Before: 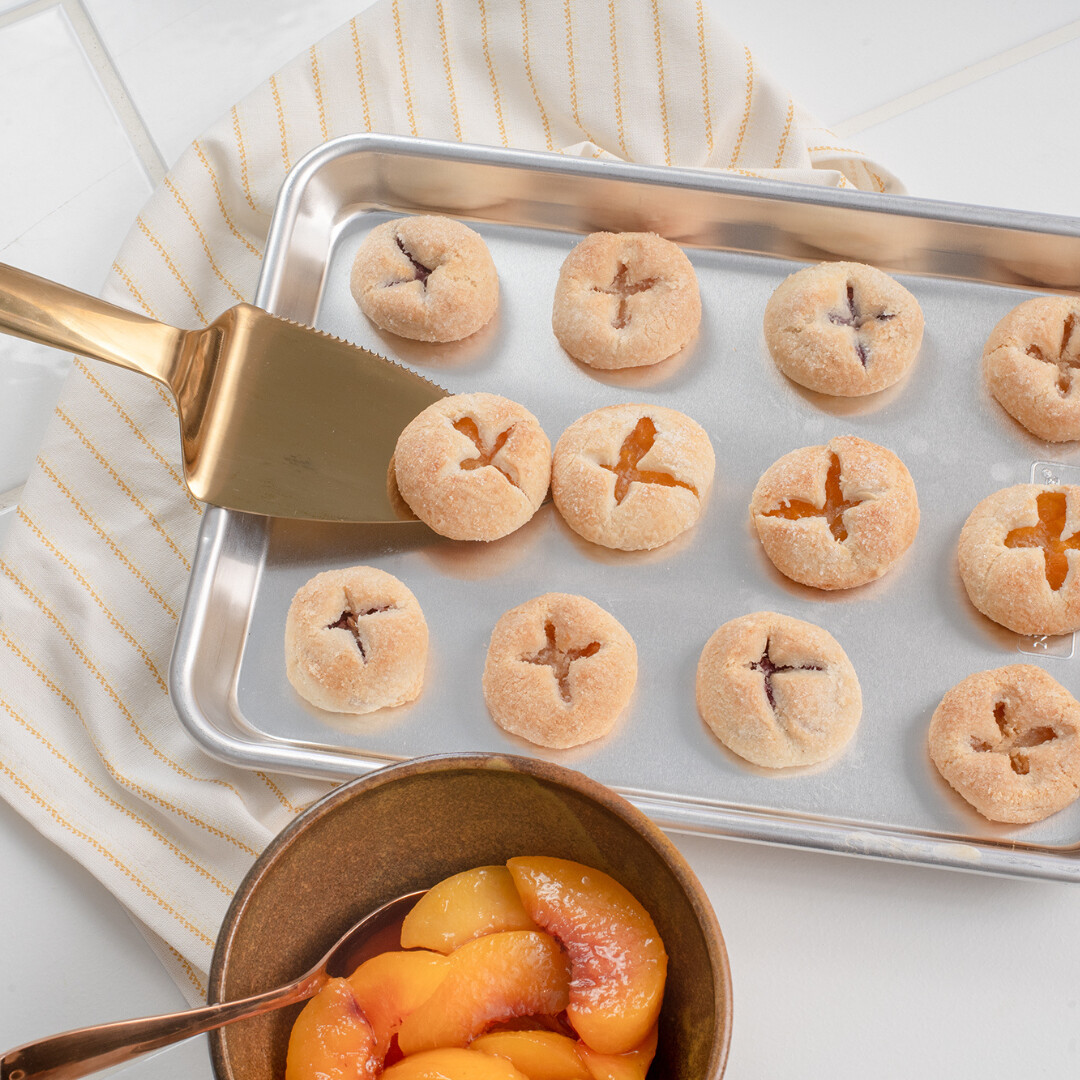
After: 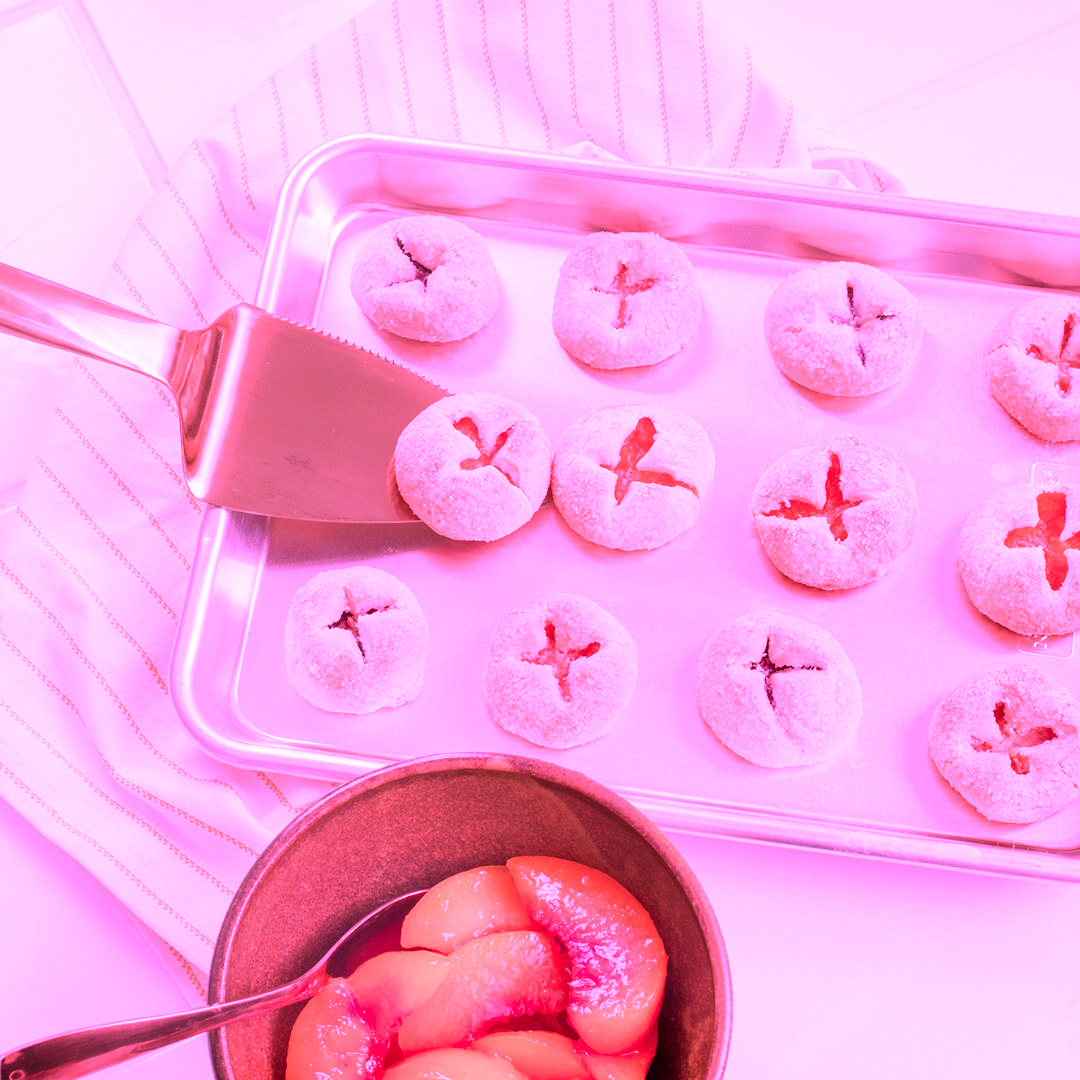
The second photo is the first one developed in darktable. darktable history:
exposure: exposure 0.913 EV, compensate highlight preservation false
color calibration: illuminant custom, x 0.263, y 0.519, temperature 7030.94 K
